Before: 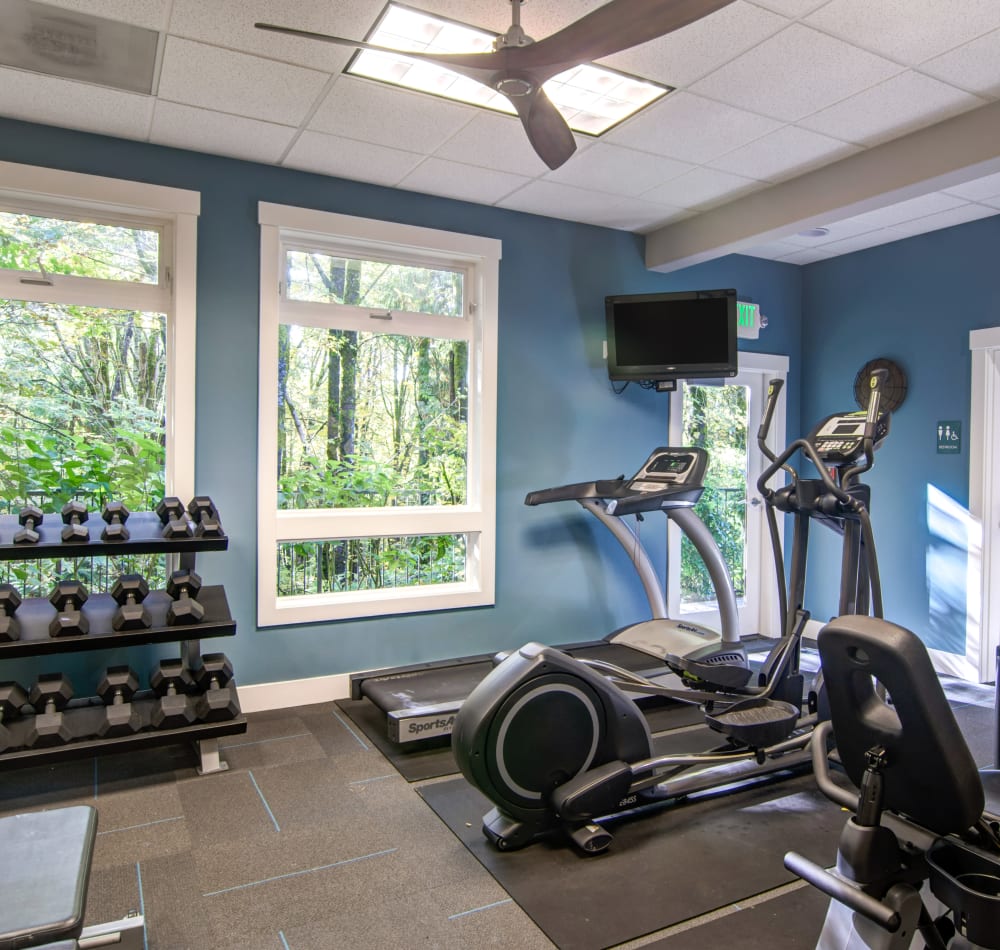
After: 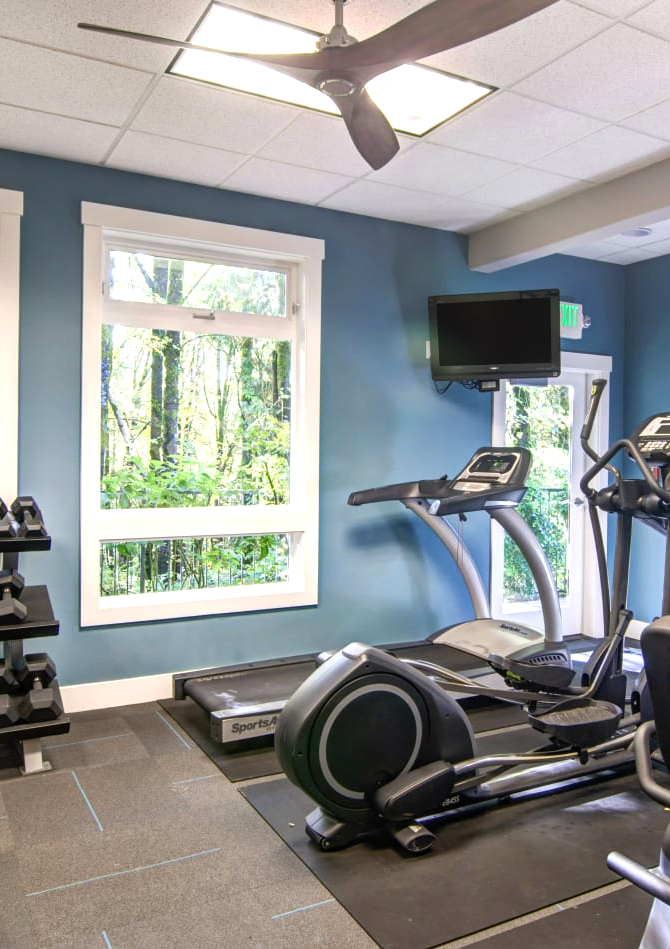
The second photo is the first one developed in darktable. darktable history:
tone equalizer: -8 EV -0.422 EV, -7 EV -0.36 EV, -6 EV -0.305 EV, -5 EV -0.219 EV, -3 EV 0.227 EV, -2 EV 0.329 EV, -1 EV 0.387 EV, +0 EV 0.398 EV, smoothing diameter 24.9%, edges refinement/feathering 10.2, preserve details guided filter
crop and rotate: left 17.776%, right 15.191%
